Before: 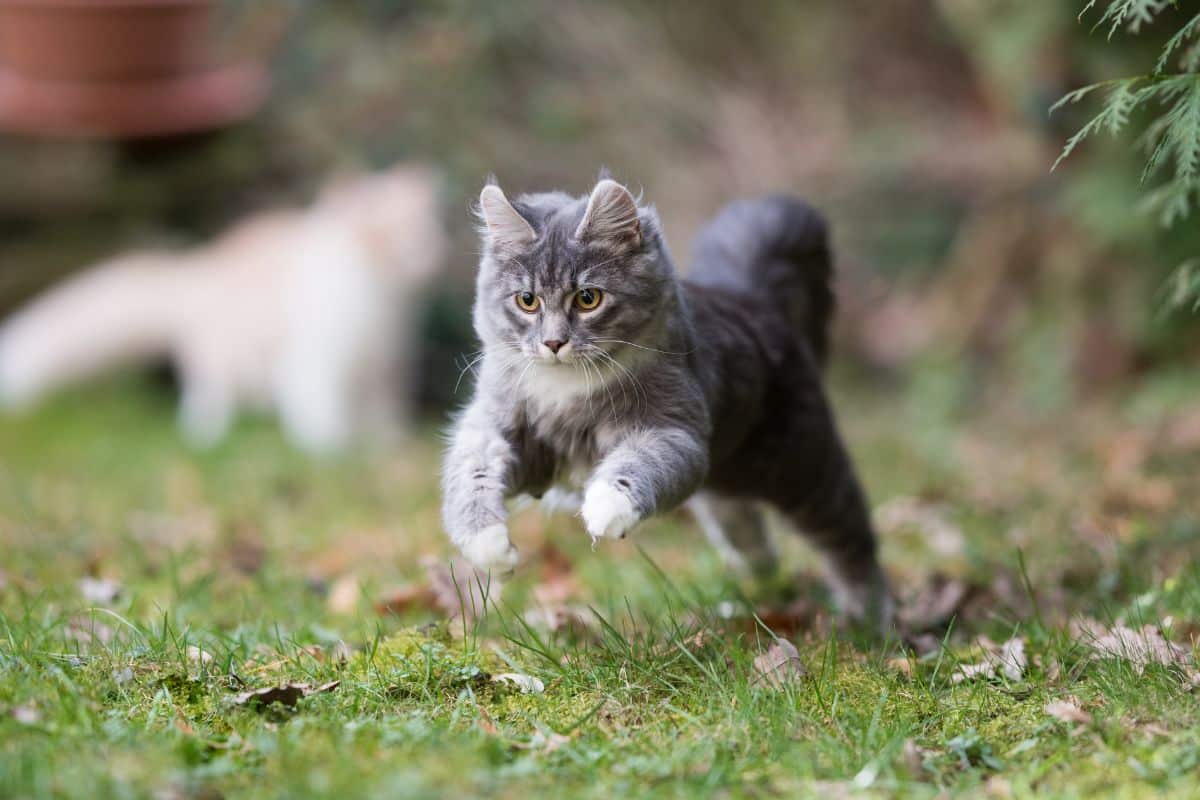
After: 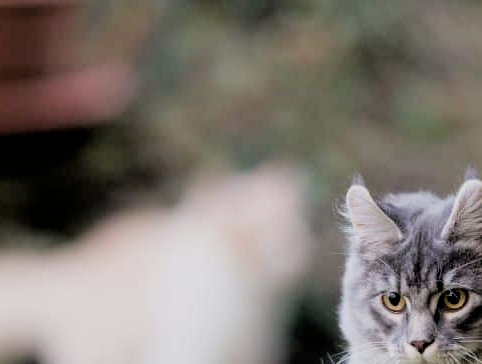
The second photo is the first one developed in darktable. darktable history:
crop and rotate: left 11.191%, top 0.074%, right 48.581%, bottom 54.394%
filmic rgb: black relative exposure -3.44 EV, white relative exposure 3.46 EV, threshold 5.97 EV, hardness 2.36, contrast 1.102, enable highlight reconstruction true
